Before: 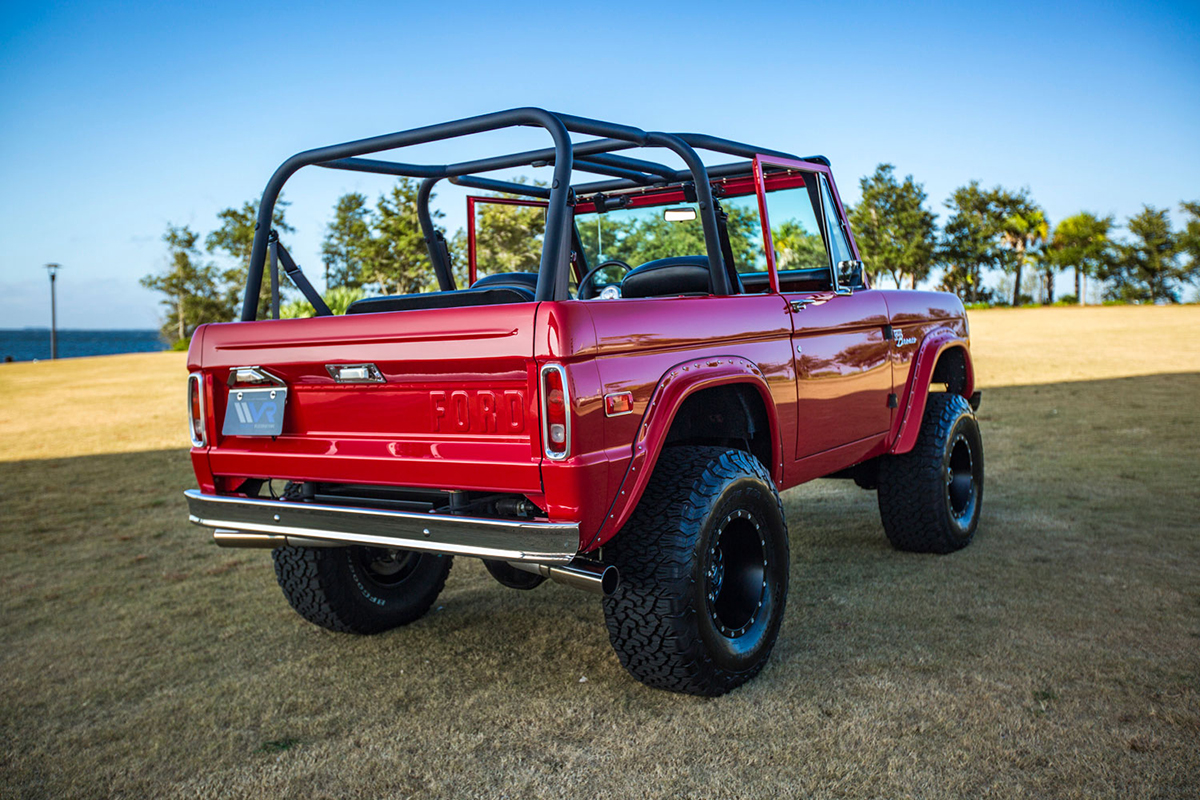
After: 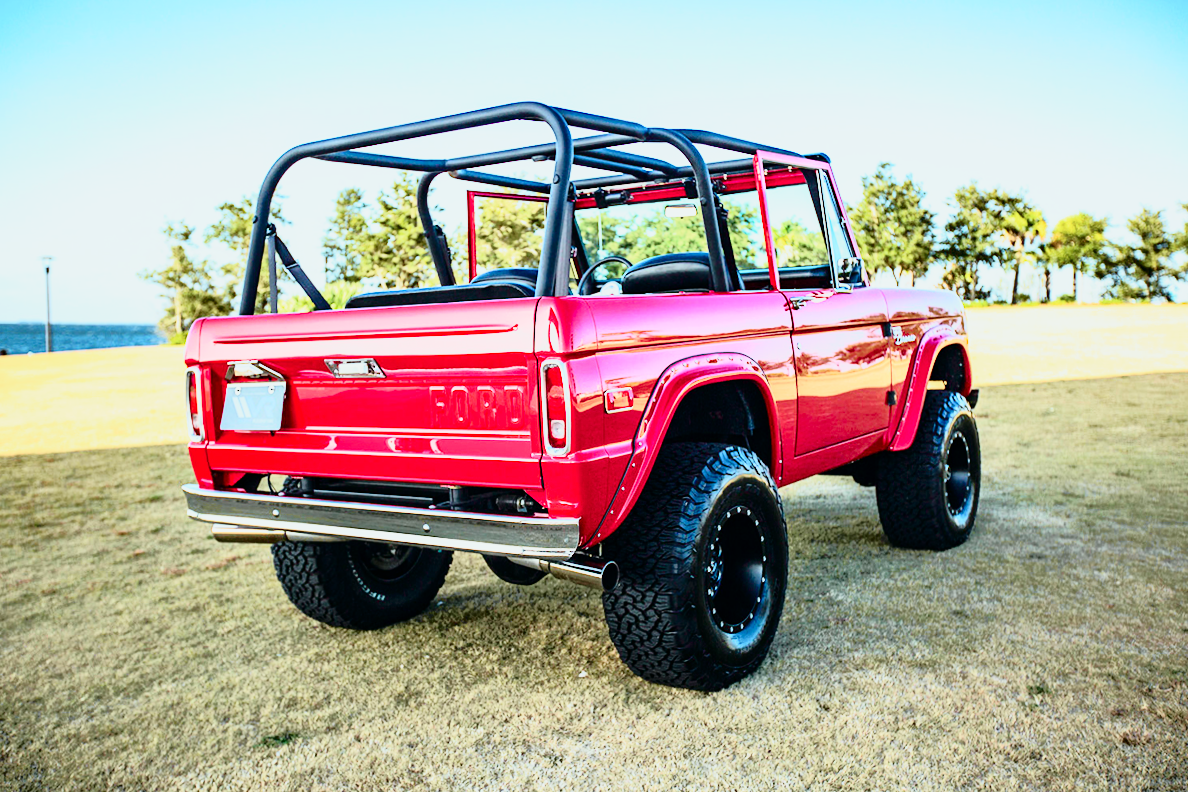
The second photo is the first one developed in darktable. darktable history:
rotate and perspective: rotation 0.174°, lens shift (vertical) 0.013, lens shift (horizontal) 0.019, shear 0.001, automatic cropping original format, crop left 0.007, crop right 0.991, crop top 0.016, crop bottom 0.997
base curve: curves: ch0 [(0, 0) (0.008, 0.007) (0.022, 0.029) (0.048, 0.089) (0.092, 0.197) (0.191, 0.399) (0.275, 0.534) (0.357, 0.65) (0.477, 0.78) (0.542, 0.833) (0.799, 0.973) (1, 1)], preserve colors none
tone curve: curves: ch0 [(0, 0) (0.081, 0.044) (0.192, 0.125) (0.283, 0.238) (0.416, 0.449) (0.495, 0.524) (0.661, 0.756) (0.788, 0.87) (1, 0.951)]; ch1 [(0, 0) (0.161, 0.092) (0.35, 0.33) (0.392, 0.392) (0.427, 0.426) (0.479, 0.472) (0.505, 0.497) (0.521, 0.524) (0.567, 0.56) (0.583, 0.592) (0.625, 0.627) (0.678, 0.733) (1, 1)]; ch2 [(0, 0) (0.346, 0.362) (0.404, 0.427) (0.502, 0.499) (0.531, 0.523) (0.544, 0.561) (0.58, 0.59) (0.629, 0.642) (0.717, 0.678) (1, 1)], color space Lab, independent channels, preserve colors none
exposure: black level correction 0.001, exposure 0.5 EV, compensate exposure bias true, compensate highlight preservation false
